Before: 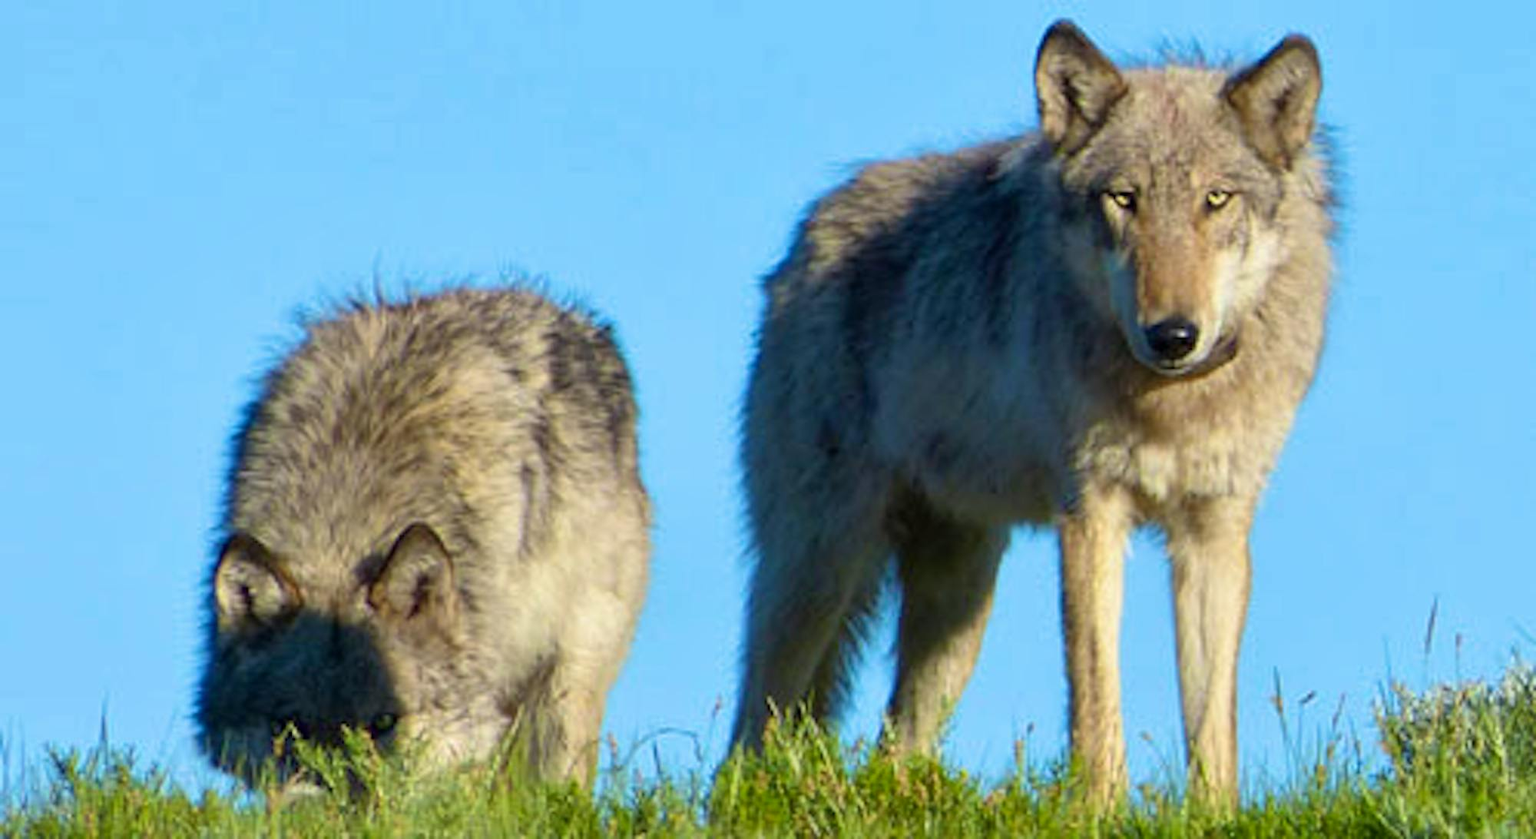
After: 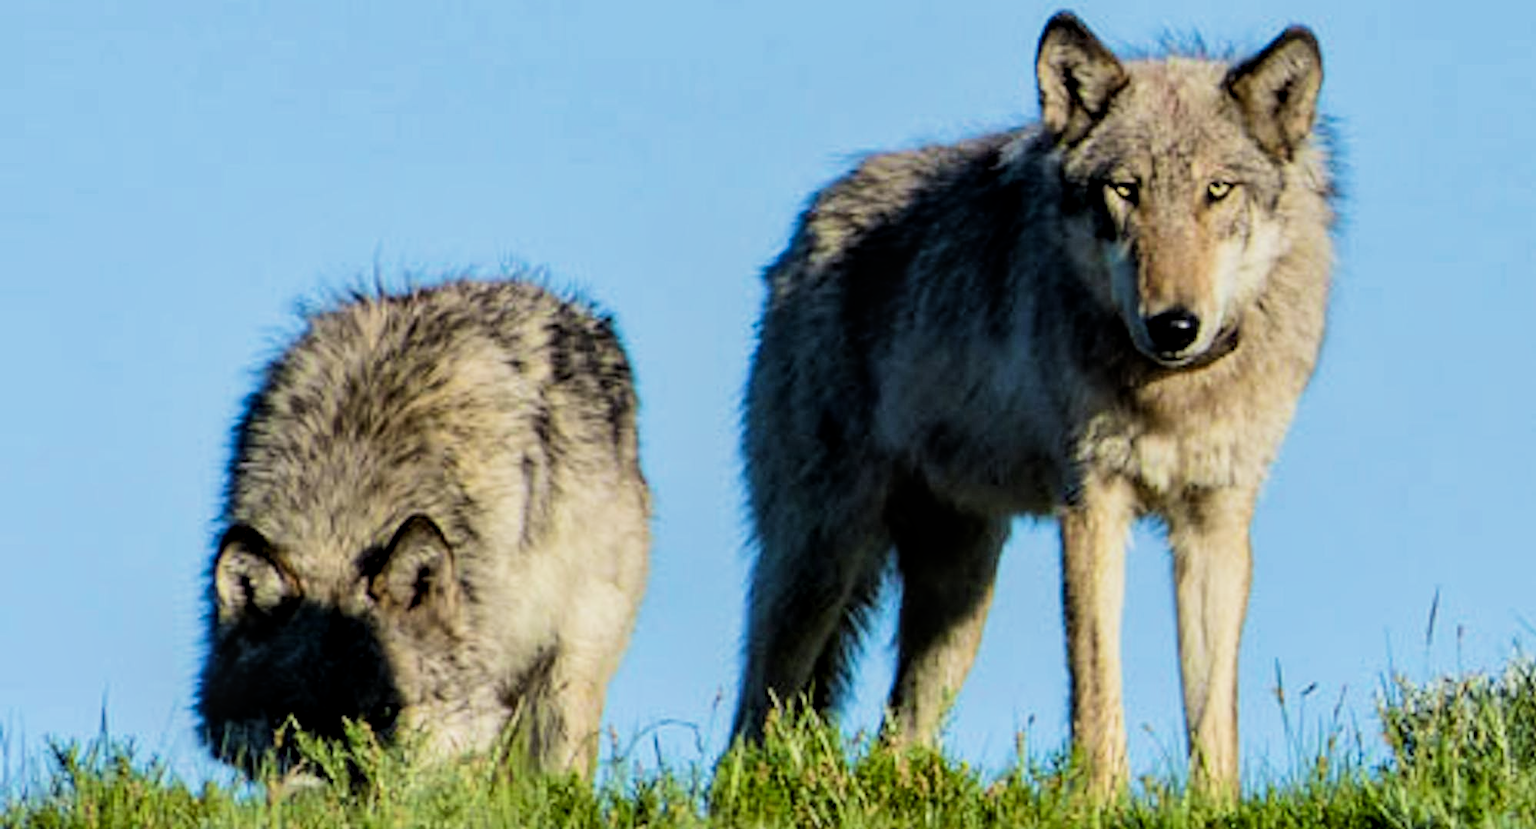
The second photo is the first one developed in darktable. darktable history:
crop: top 1.099%, right 0.052%
filmic rgb: black relative exposure -5.06 EV, white relative exposure 3.97 EV, hardness 2.88, contrast 1.383, highlights saturation mix -30.29%
local contrast: detail 130%
